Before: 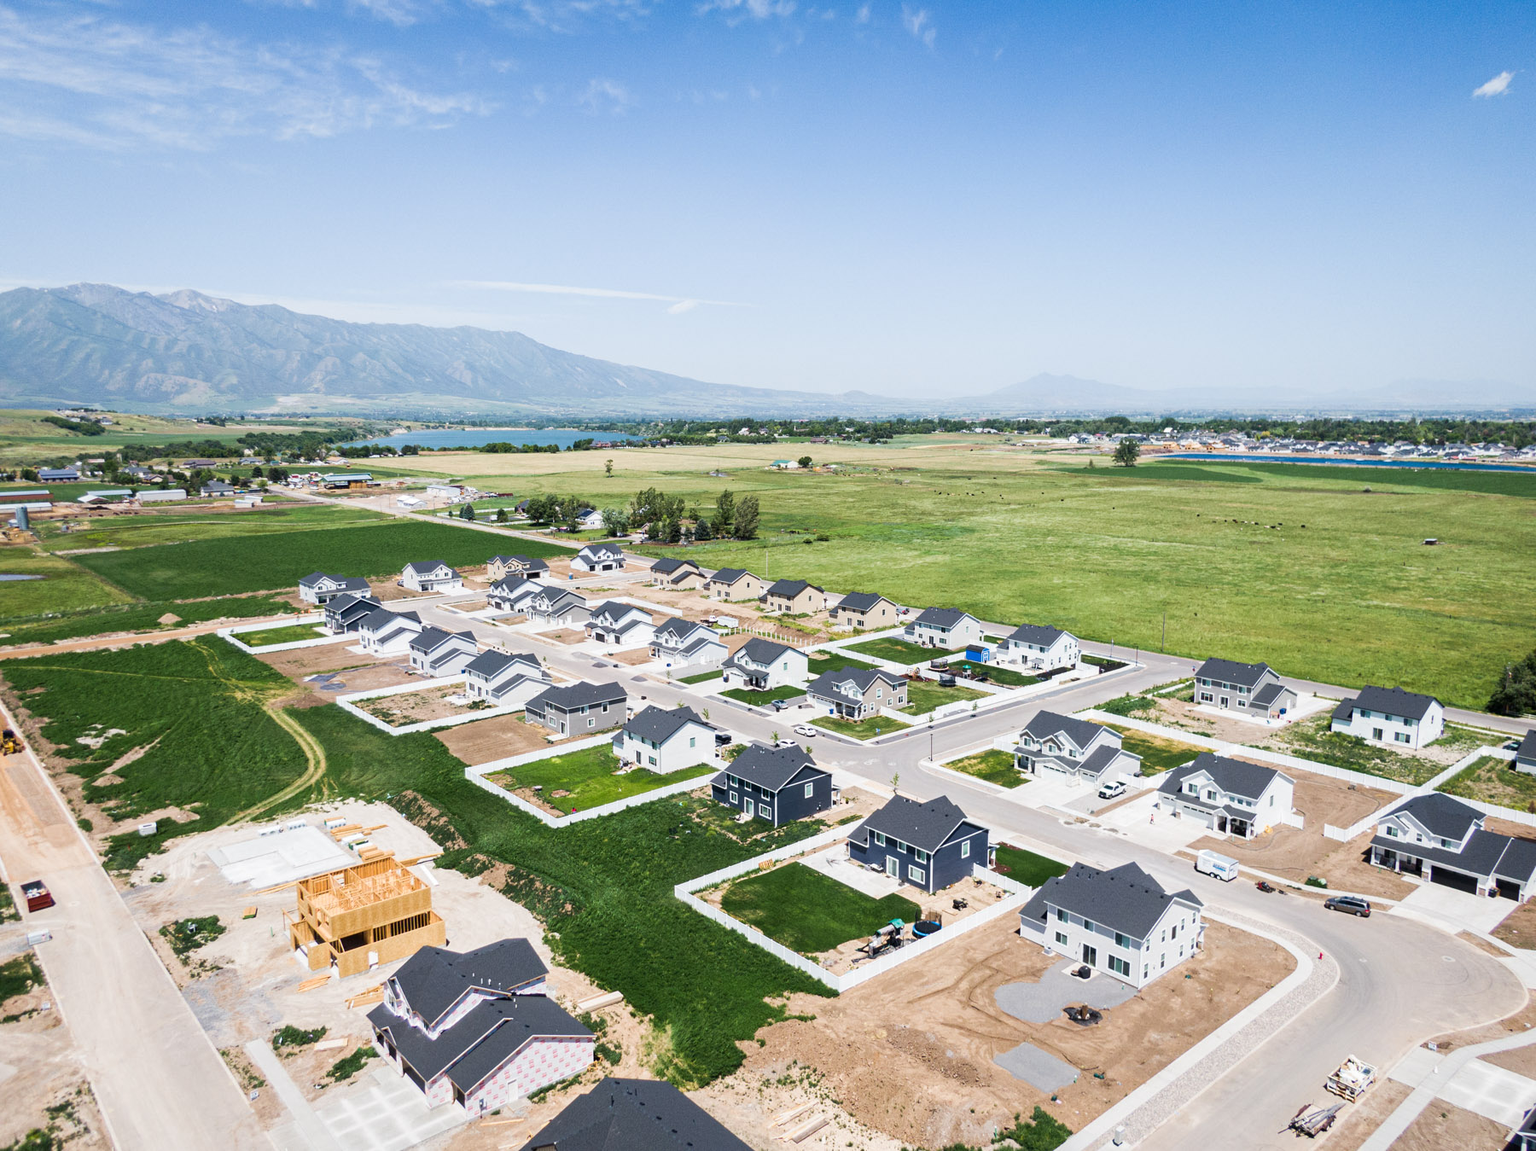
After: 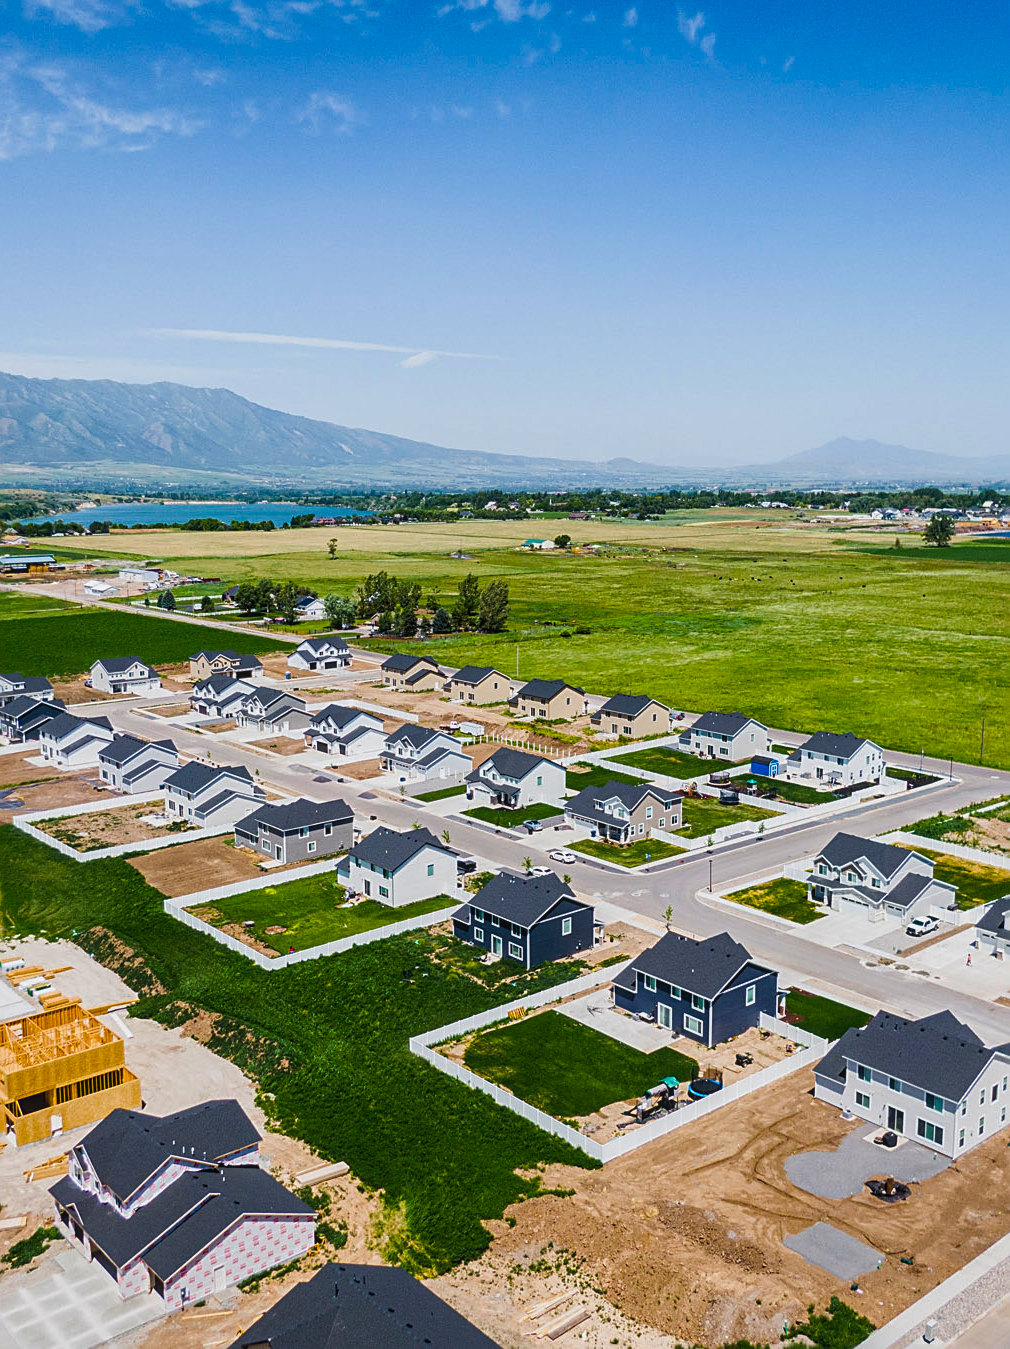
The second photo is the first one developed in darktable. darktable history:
local contrast: detail 110%
shadows and highlights: shadows 36.86, highlights -27.92, soften with gaussian
crop: left 21.221%, right 22.632%
color balance rgb: perceptual saturation grading › global saturation 30.997%, perceptual brilliance grading › global brilliance 15.489%, perceptual brilliance grading › shadows -35.731%, global vibrance 42.887%
sharpen: on, module defaults
exposure: compensate exposure bias true, compensate highlight preservation false
